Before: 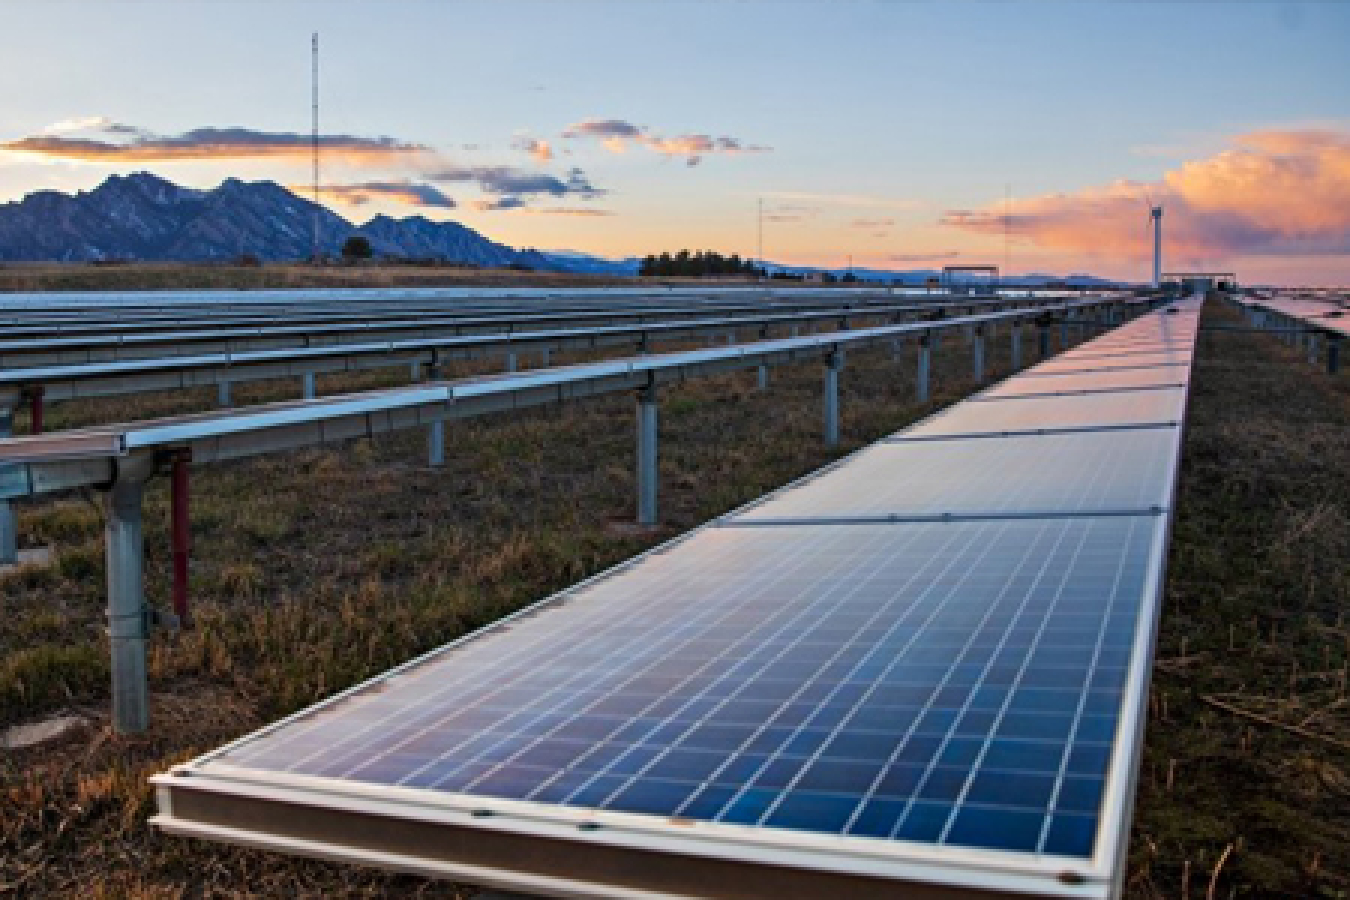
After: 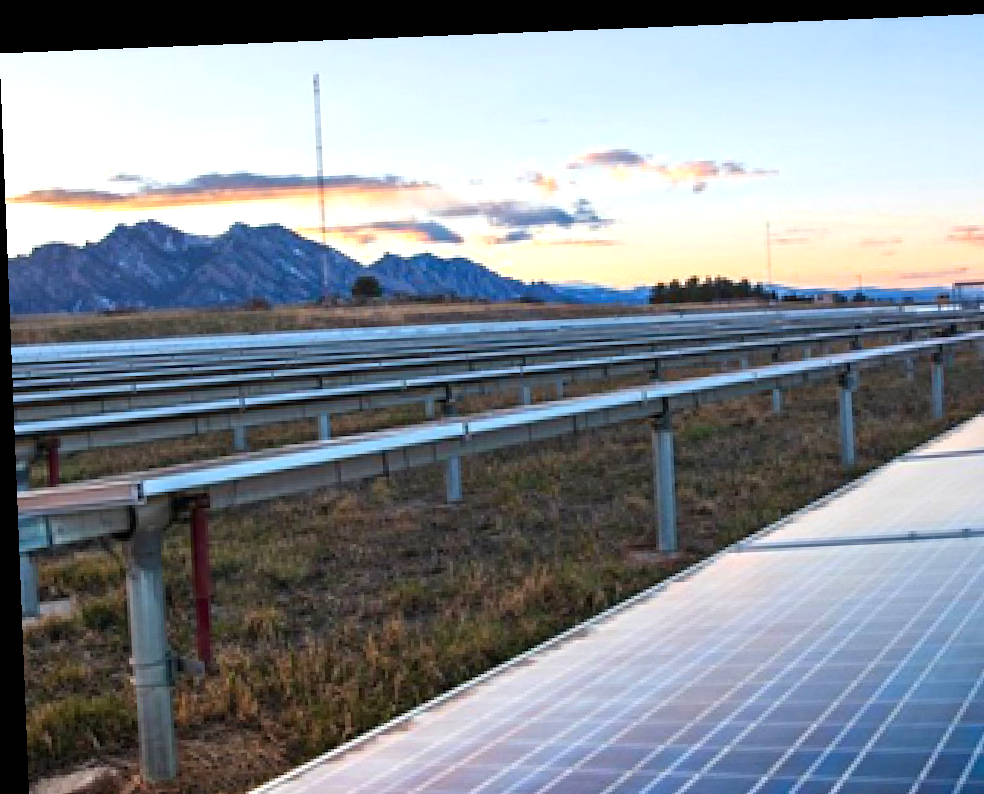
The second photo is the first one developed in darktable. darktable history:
exposure: black level correction 0, exposure 0.7 EV, compensate exposure bias true, compensate highlight preservation false
crop: right 28.885%, bottom 16.626%
rotate and perspective: rotation -2.29°, automatic cropping off
